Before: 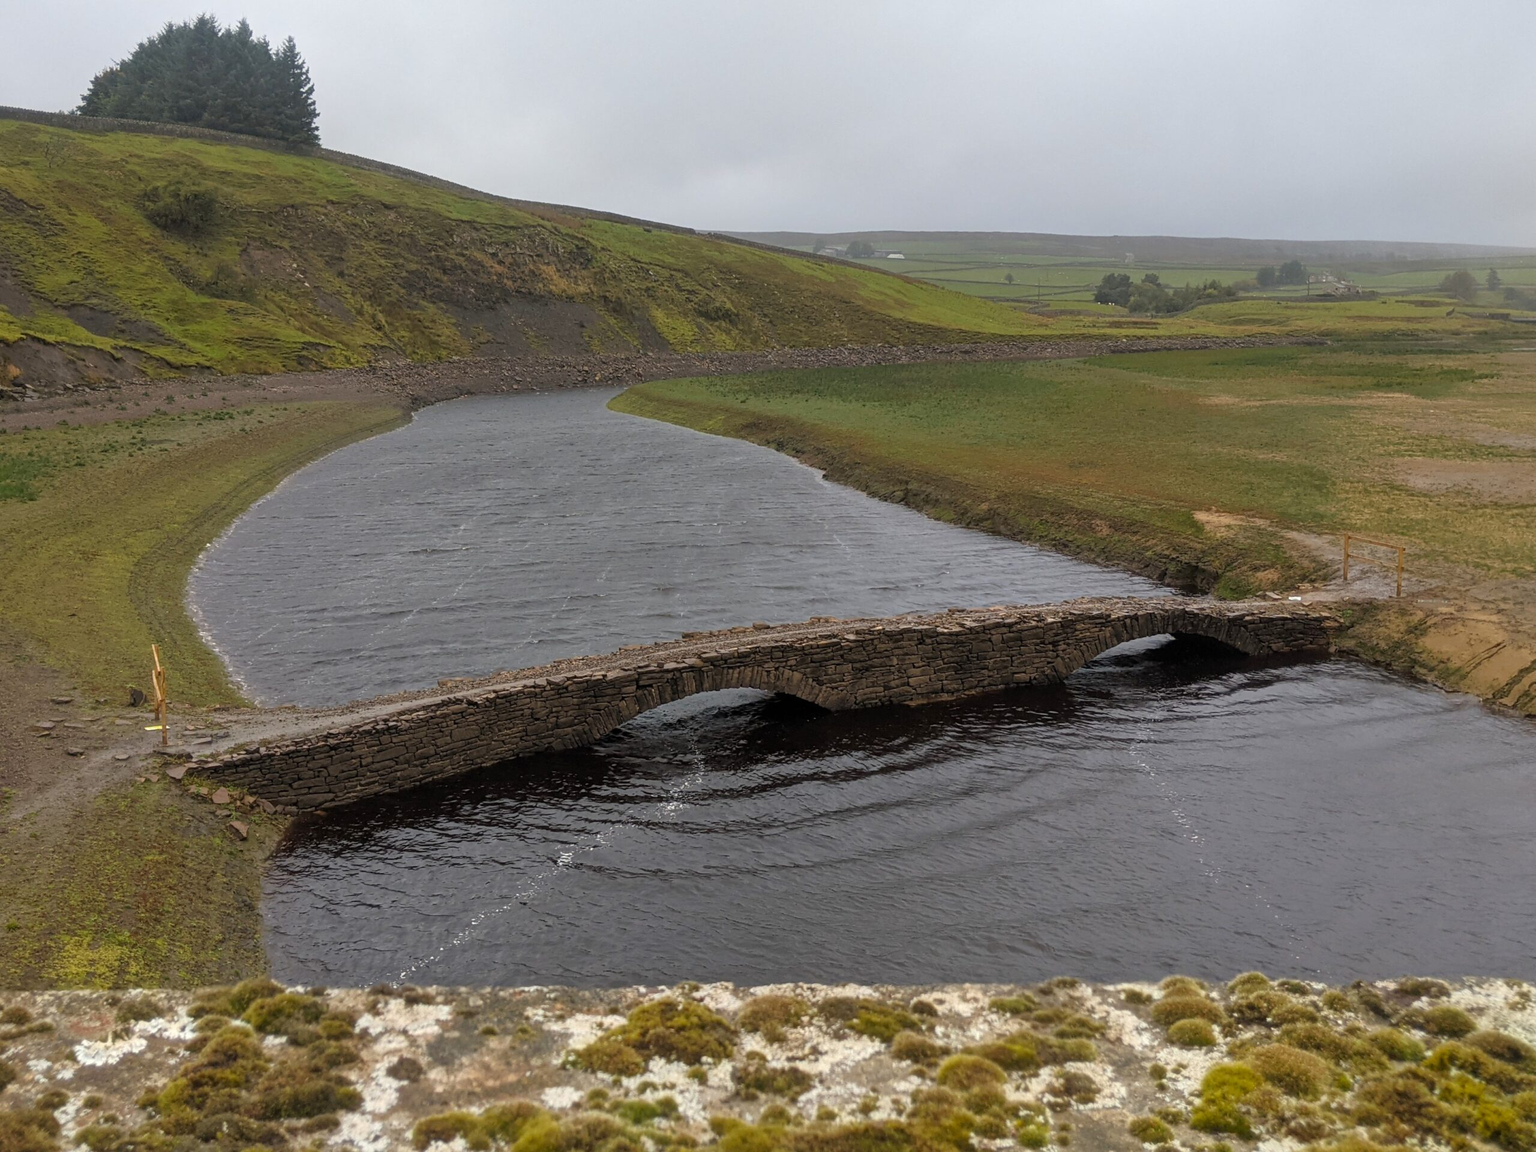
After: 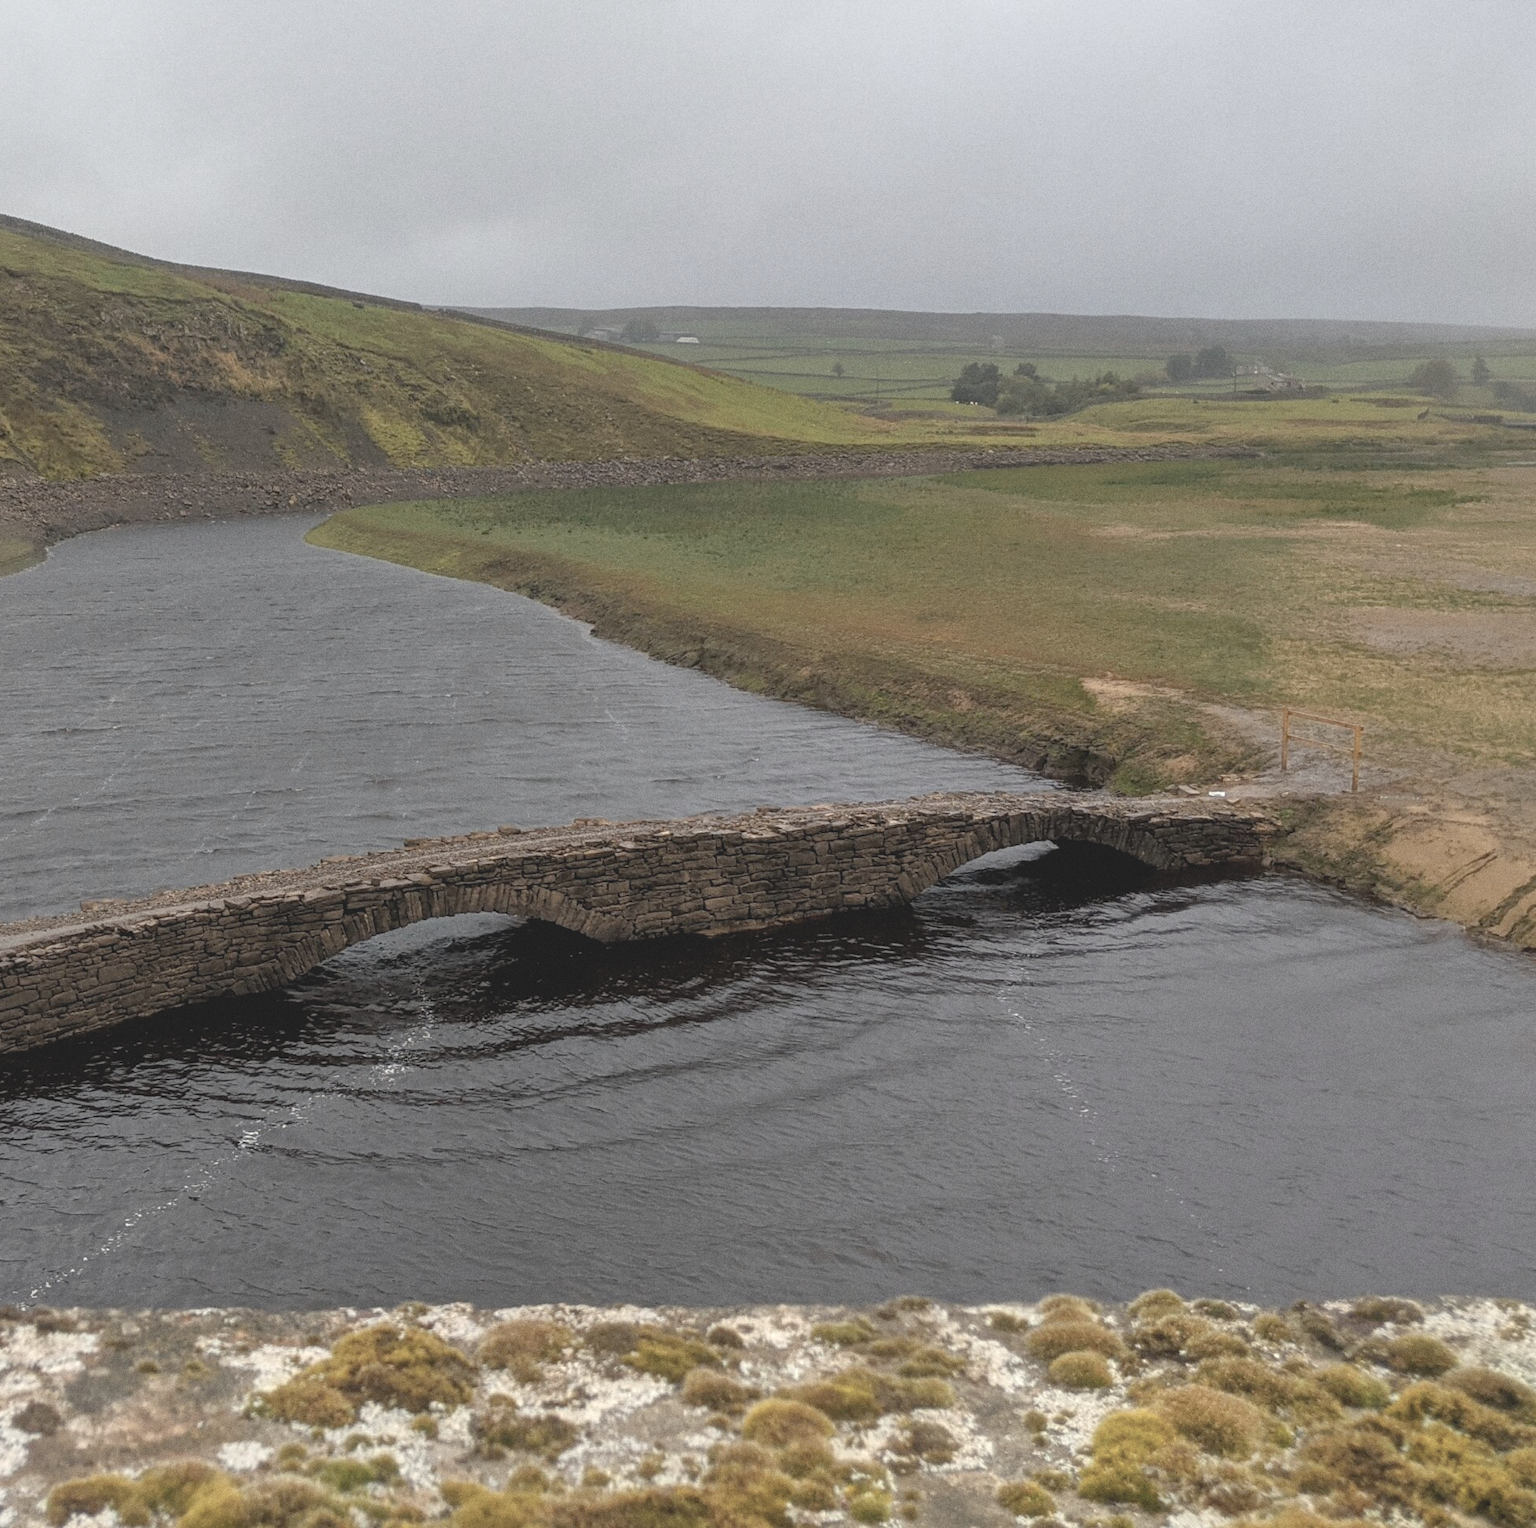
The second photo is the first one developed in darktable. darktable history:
crop and rotate: left 24.6%
exposure: black level correction 0.003, exposure 0.383 EV, compensate highlight preservation false
color balance rgb: perceptual saturation grading › global saturation 10%, global vibrance 10%
contrast brightness saturation: contrast -0.26, saturation -0.43
base curve: curves: ch0 [(0, 0) (0.74, 0.67) (1, 1)]
grain: coarseness 0.47 ISO
color zones: curves: ch0 [(0.018, 0.548) (0.224, 0.64) (0.425, 0.447) (0.675, 0.575) (0.732, 0.579)]; ch1 [(0.066, 0.487) (0.25, 0.5) (0.404, 0.43) (0.75, 0.421) (0.956, 0.421)]; ch2 [(0.044, 0.561) (0.215, 0.465) (0.399, 0.544) (0.465, 0.548) (0.614, 0.447) (0.724, 0.43) (0.882, 0.623) (0.956, 0.632)]
